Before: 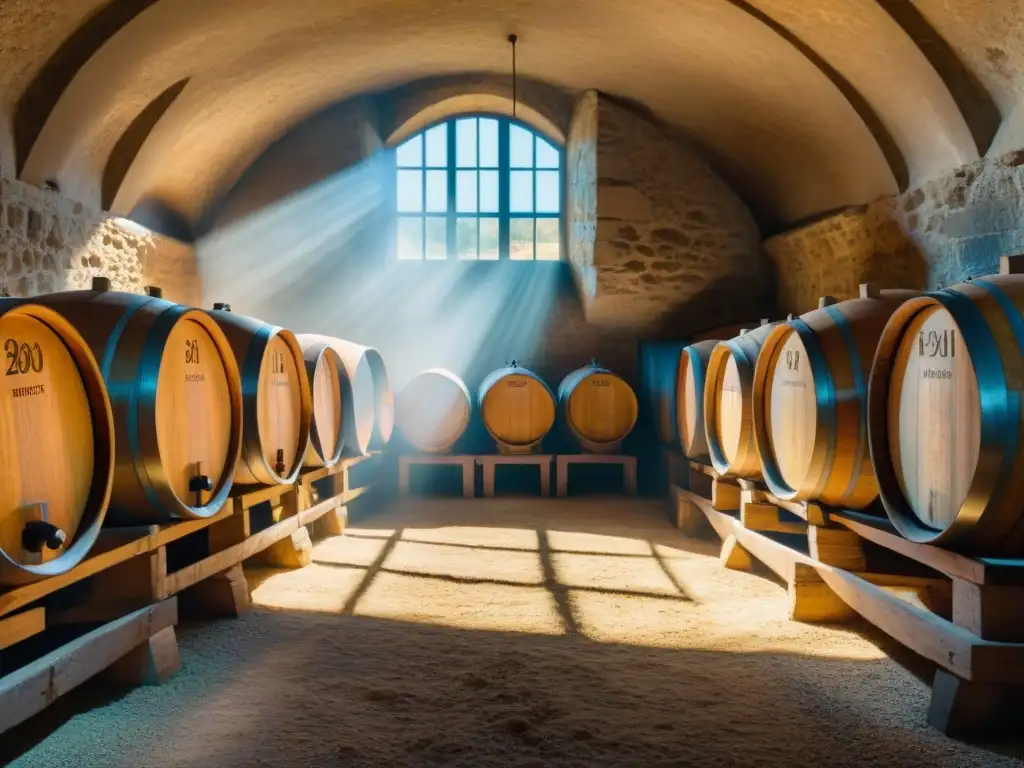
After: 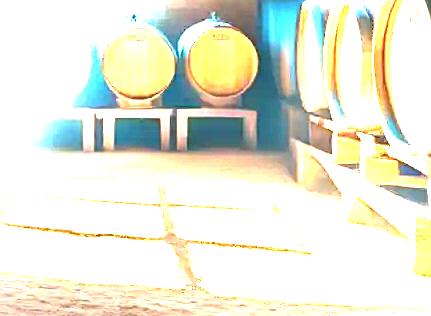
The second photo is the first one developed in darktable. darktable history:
contrast brightness saturation: saturation -0.068
crop: left 37.162%, top 45.097%, right 20.661%, bottom 13.631%
color zones: curves: ch1 [(0, 0.469) (0.01, 0.469) (0.12, 0.446) (0.248, 0.469) (0.5, 0.5) (0.748, 0.5) (0.99, 0.469) (1, 0.469)]
base curve: curves: ch0 [(0, 0) (0.472, 0.455) (1, 1)]
sharpen: on, module defaults
exposure: black level correction 0, exposure 3.967 EV, compensate highlight preservation false
